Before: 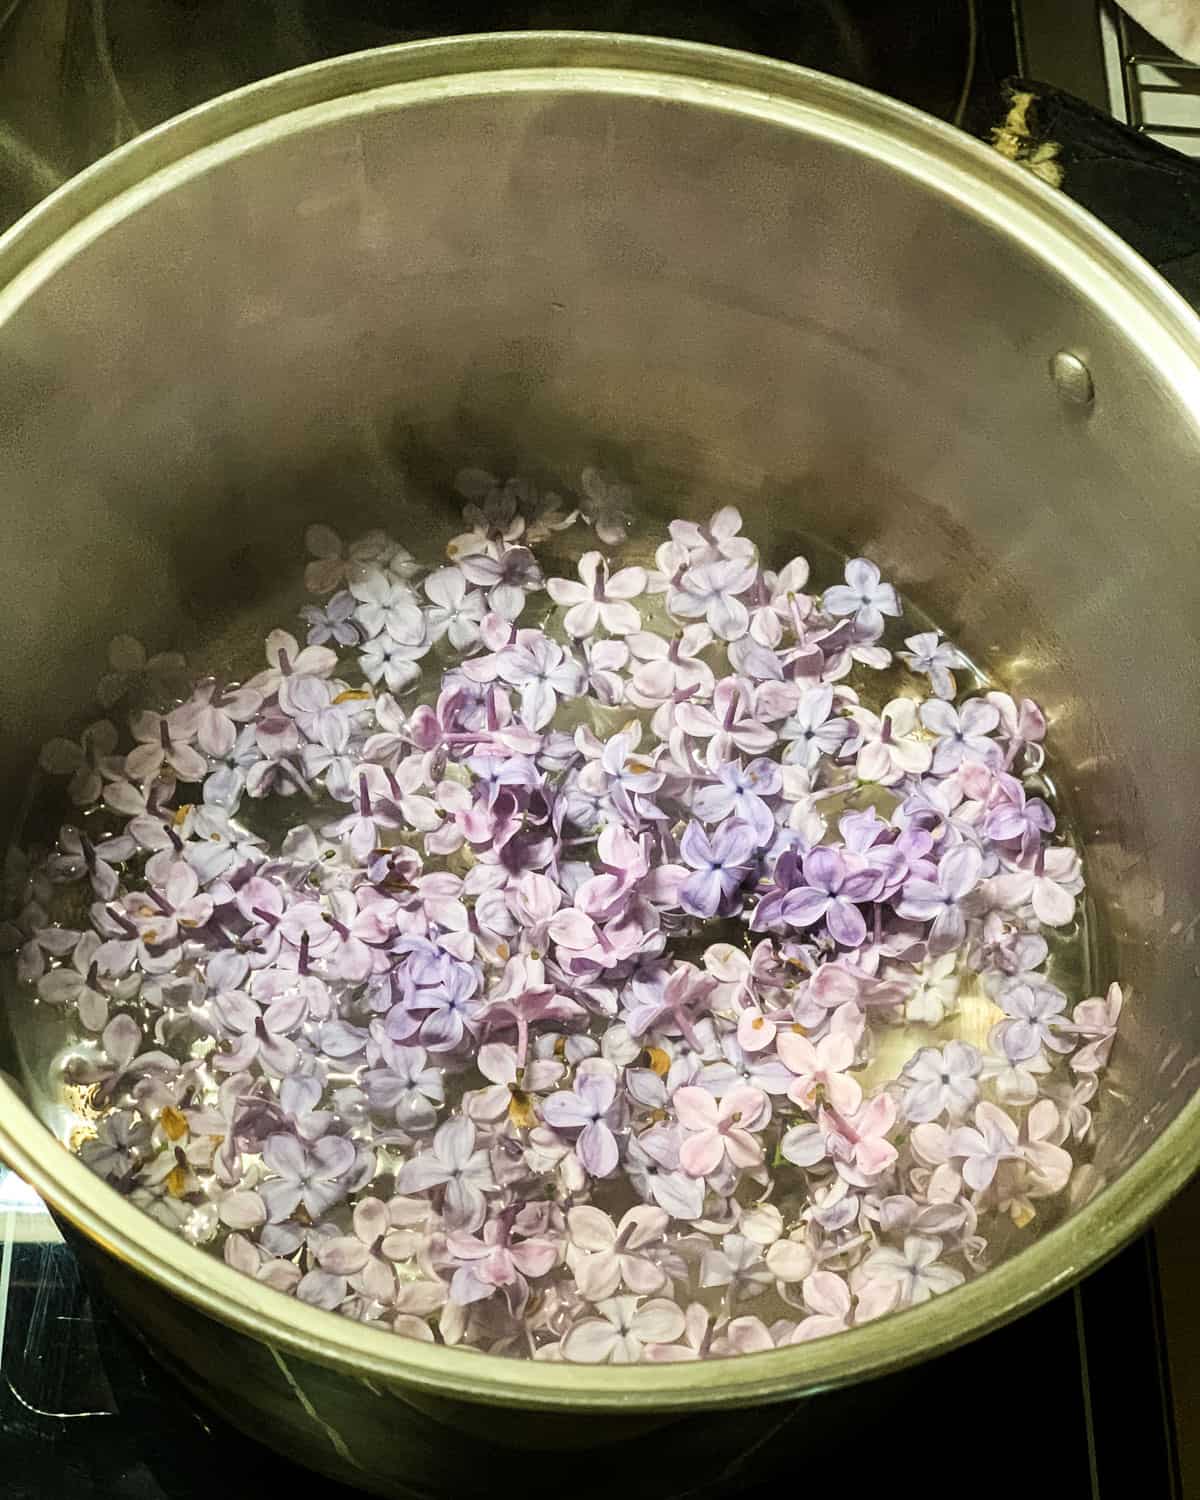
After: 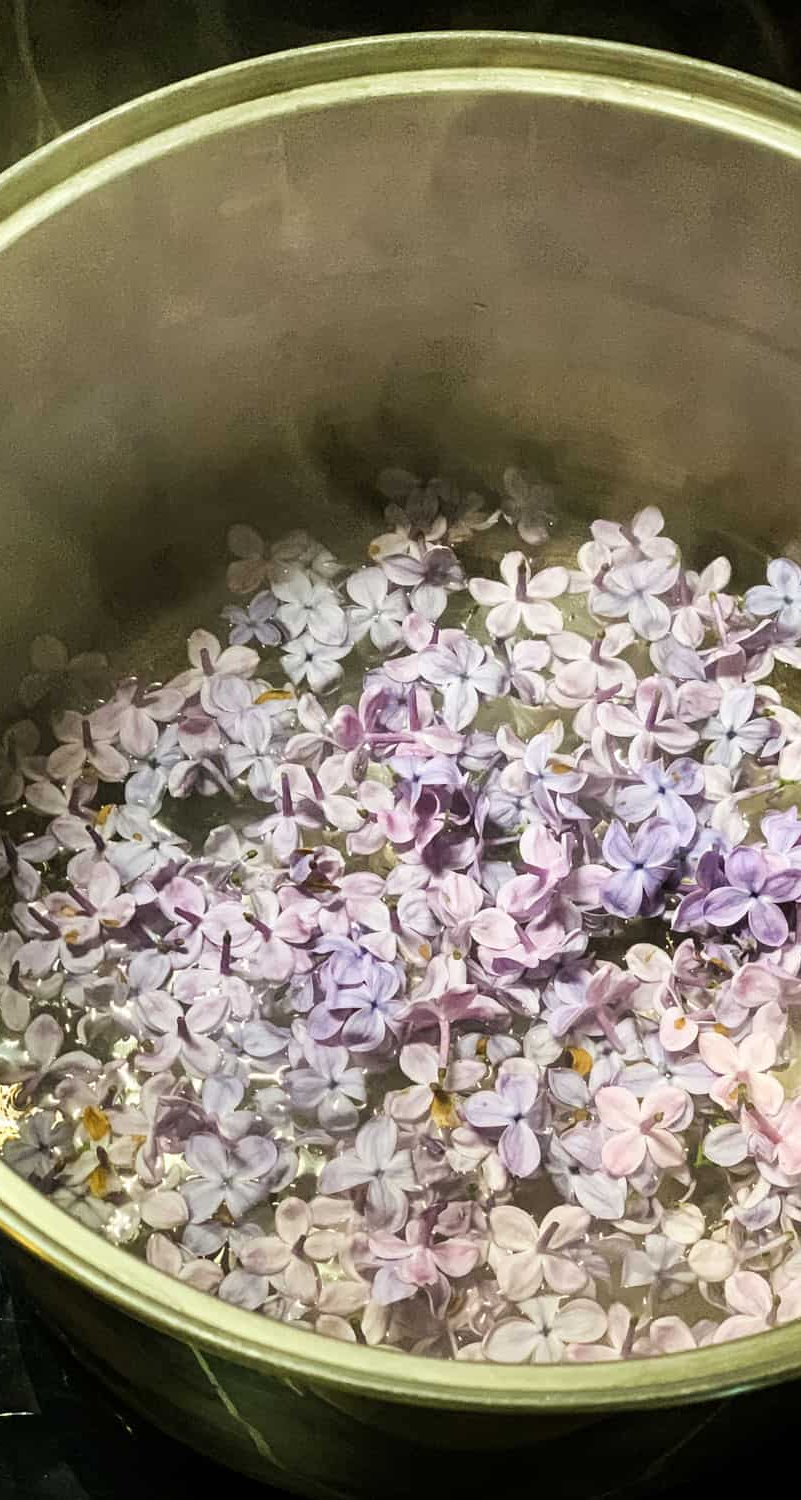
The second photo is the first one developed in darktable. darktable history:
crop and rotate: left 6.506%, right 26.695%
